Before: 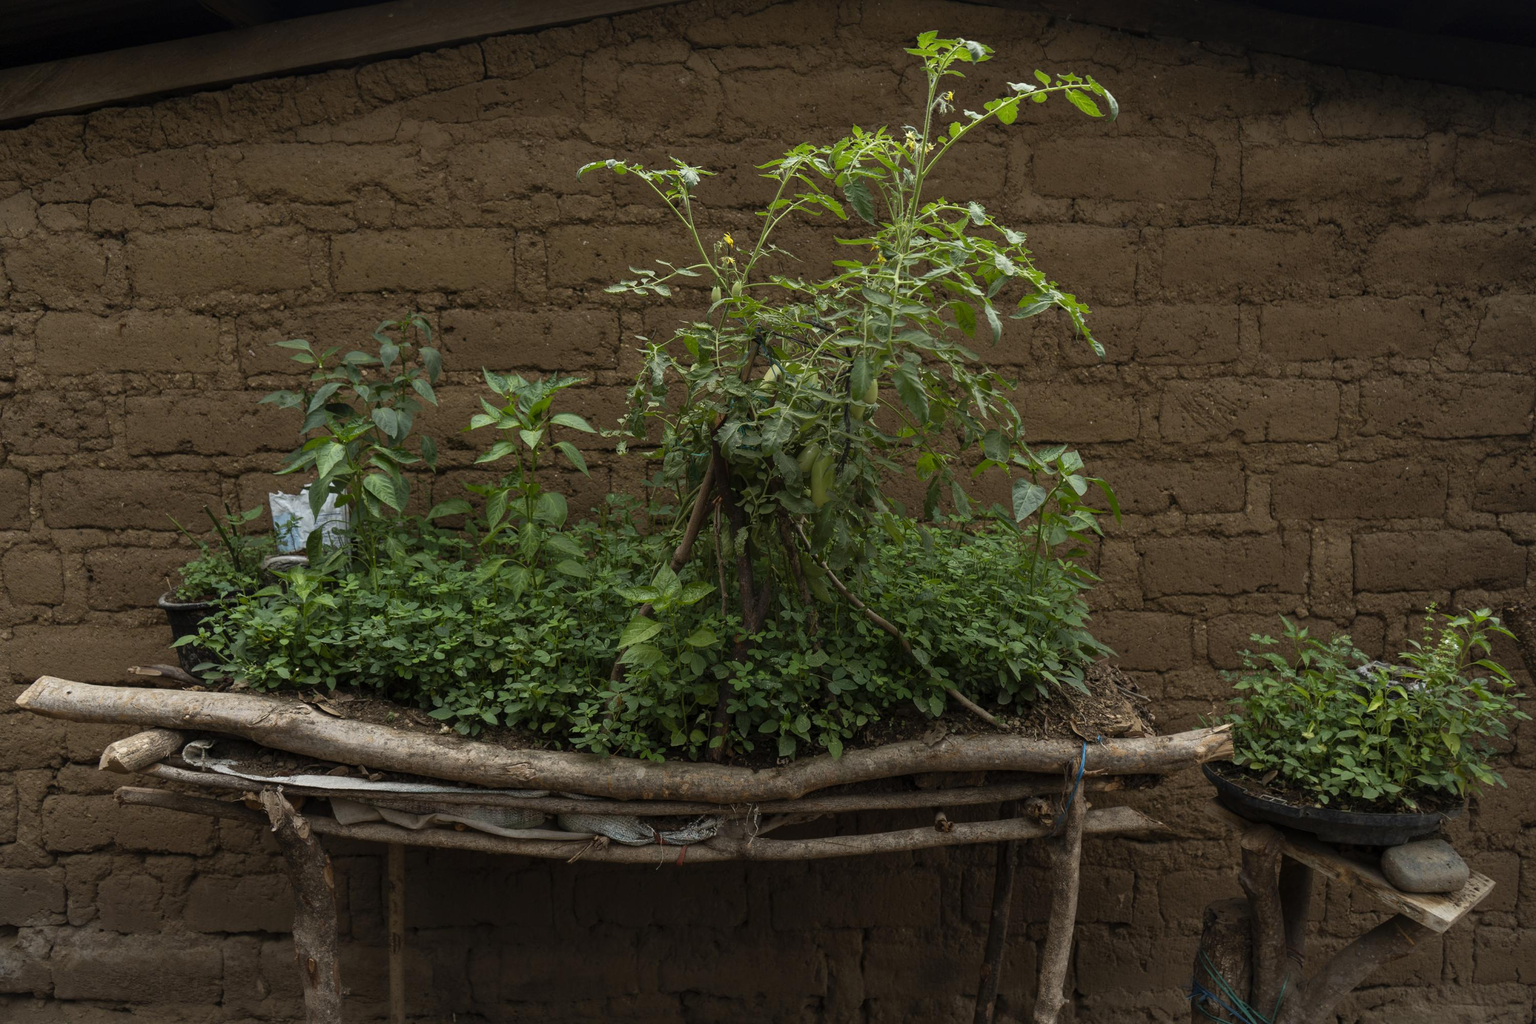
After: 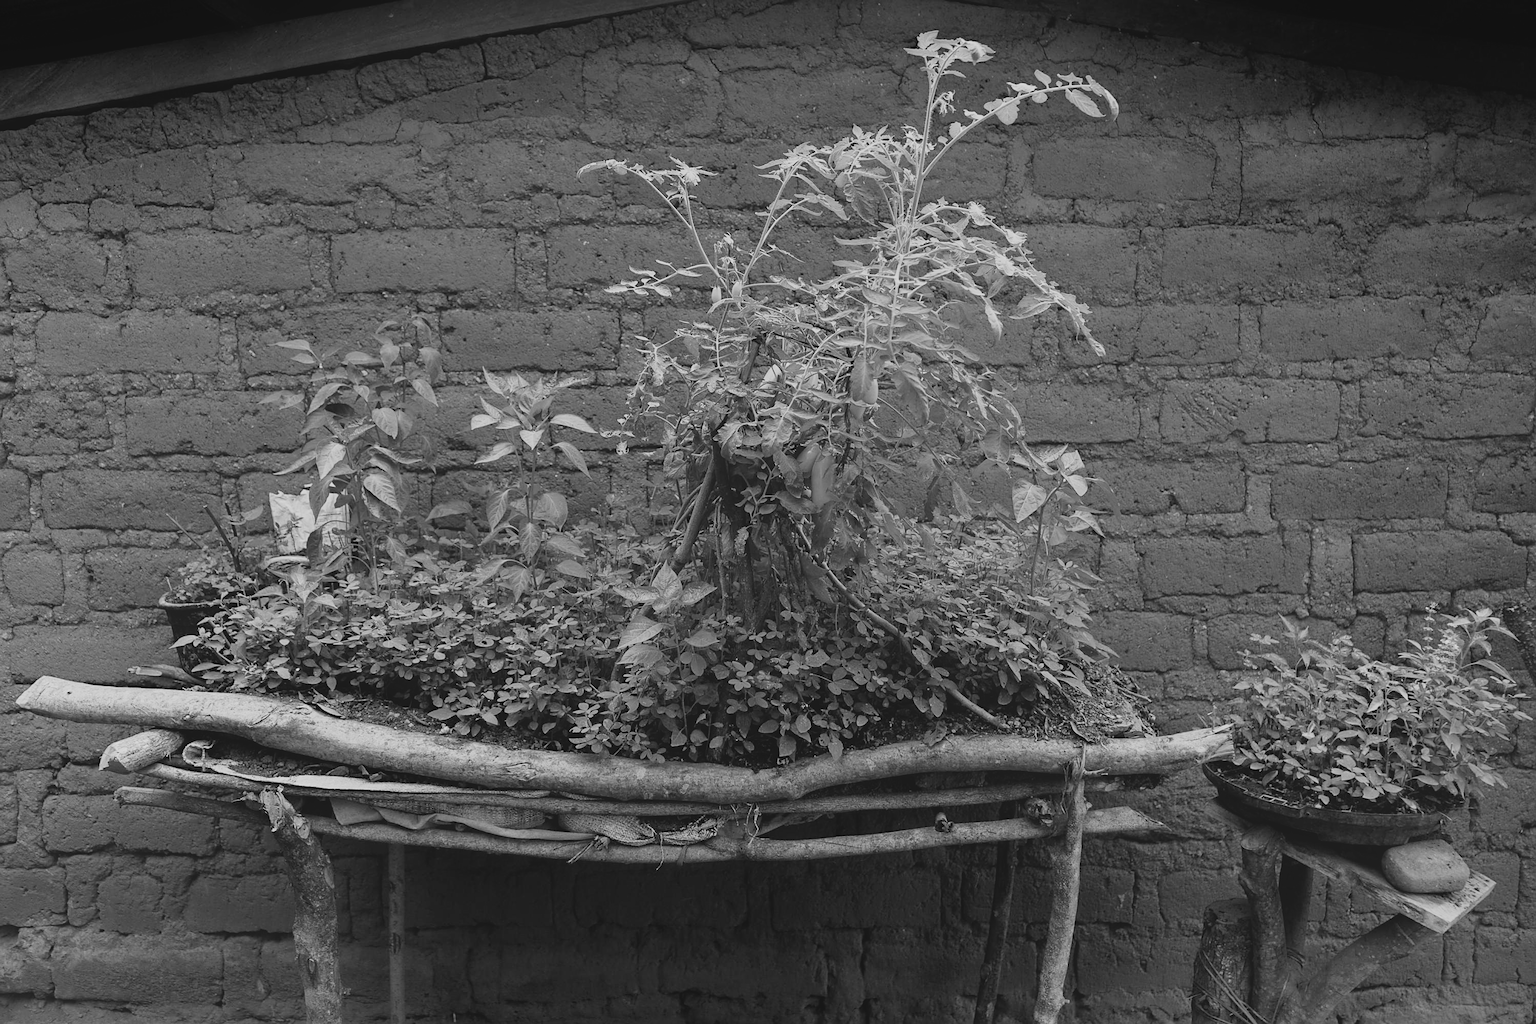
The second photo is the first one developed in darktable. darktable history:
exposure: black level correction 0.002, exposure -0.108 EV, compensate highlight preservation false
sharpen: on, module defaults
color zones: curves: ch1 [(0, -0.014) (0.143, -0.013) (0.286, -0.013) (0.429, -0.016) (0.571, -0.019) (0.714, -0.015) (0.857, 0.002) (1, -0.014)]
local contrast: detail 69%
base curve: curves: ch0 [(0, 0) (0.005, 0.002) (0.15, 0.3) (0.4, 0.7) (0.75, 0.95) (1, 1)], fusion 1, preserve colors none
